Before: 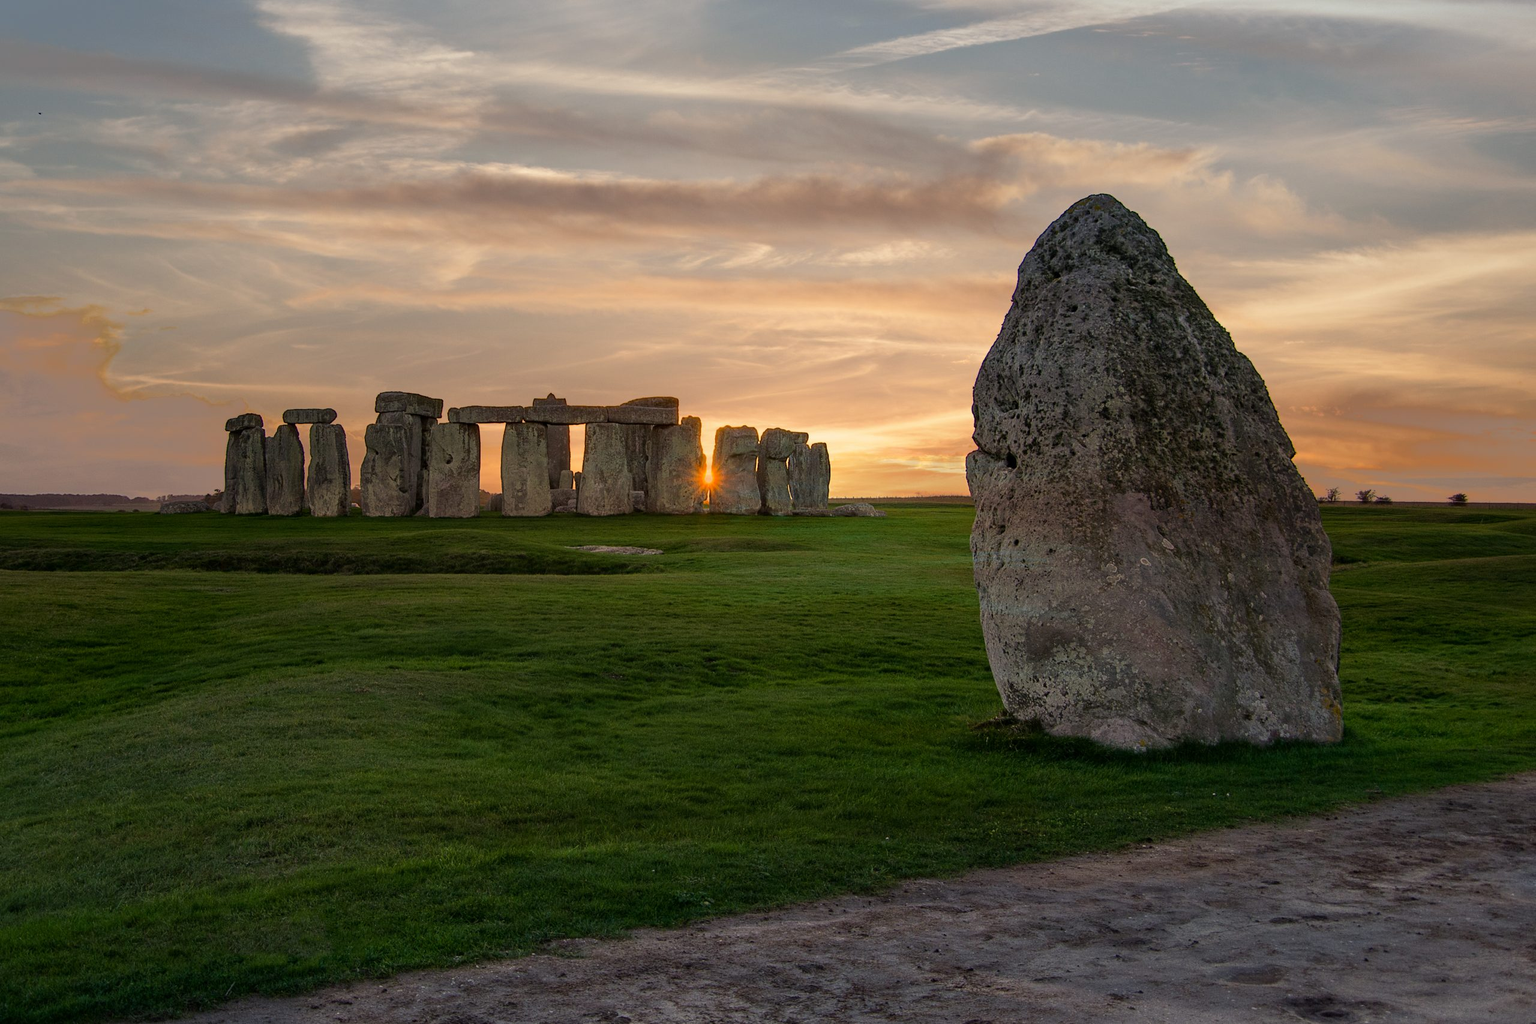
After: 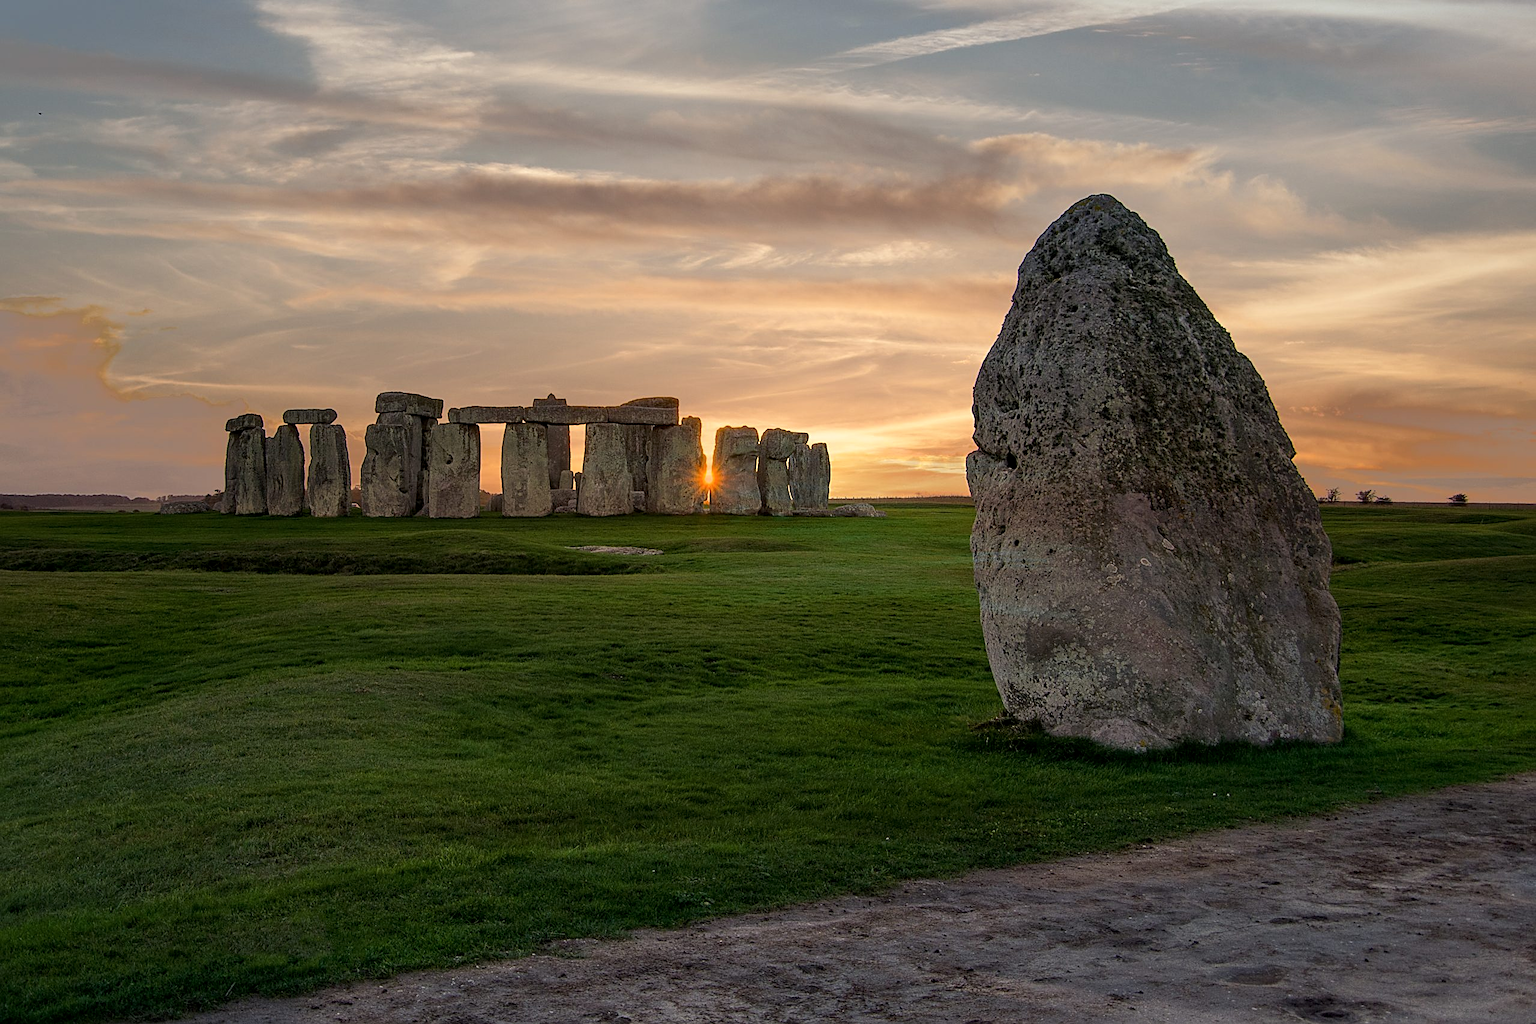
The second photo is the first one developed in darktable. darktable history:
tone equalizer: -7 EV 0.094 EV, mask exposure compensation -0.492 EV
local contrast: highlights 105%, shadows 99%, detail 119%, midtone range 0.2
sharpen: on, module defaults
